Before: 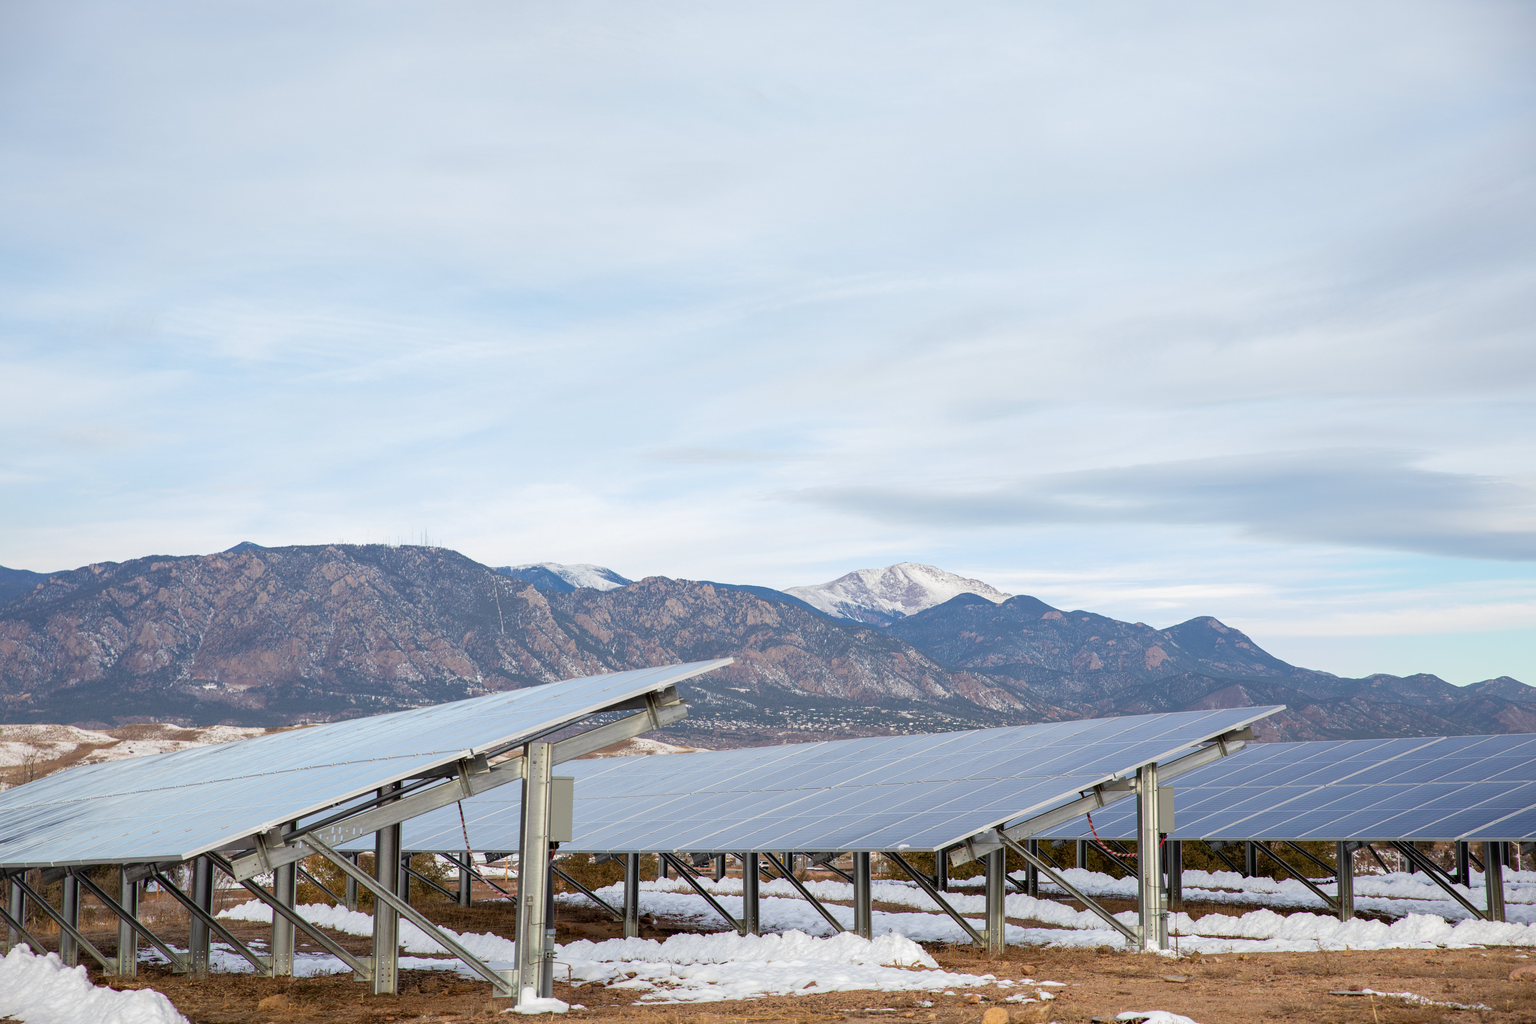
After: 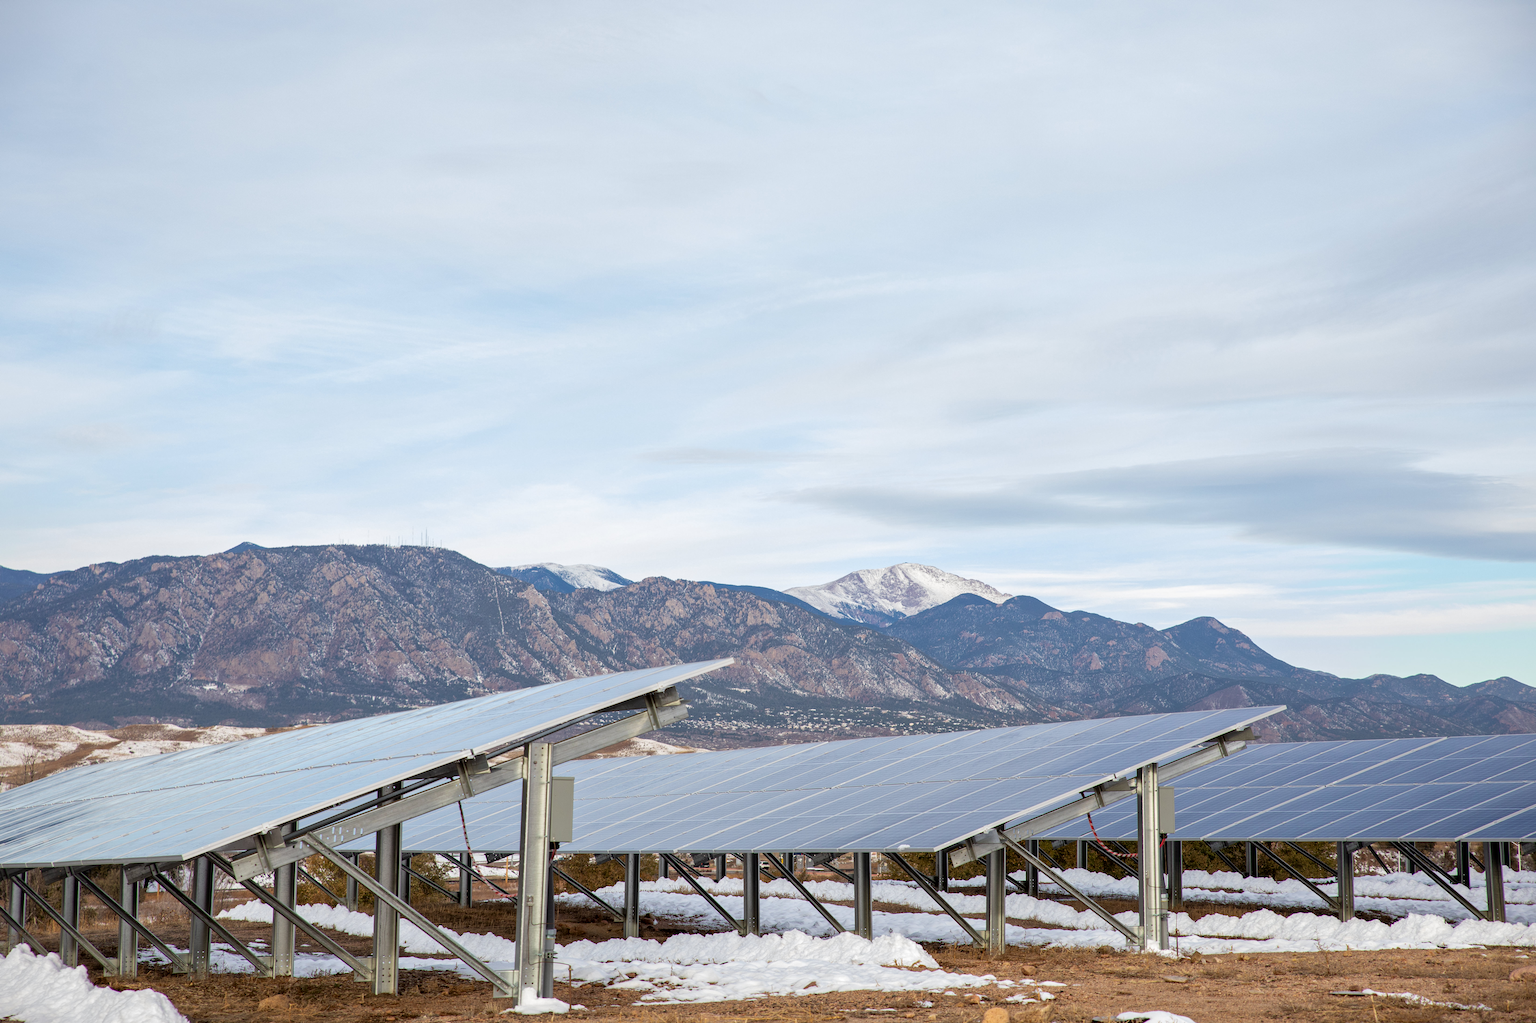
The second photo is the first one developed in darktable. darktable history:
local contrast: mode bilateral grid, contrast 20, coarseness 50, detail 121%, midtone range 0.2
